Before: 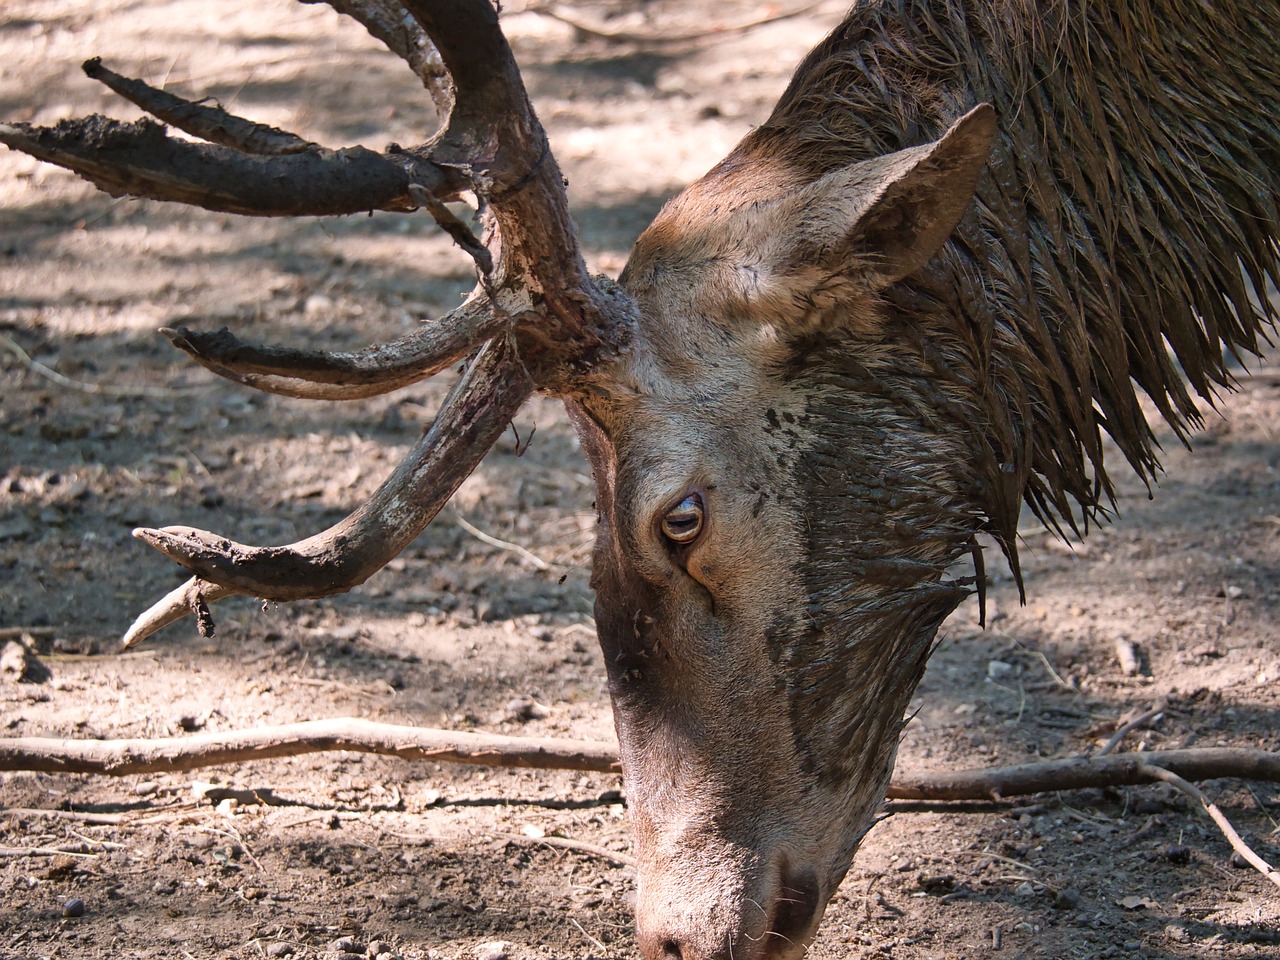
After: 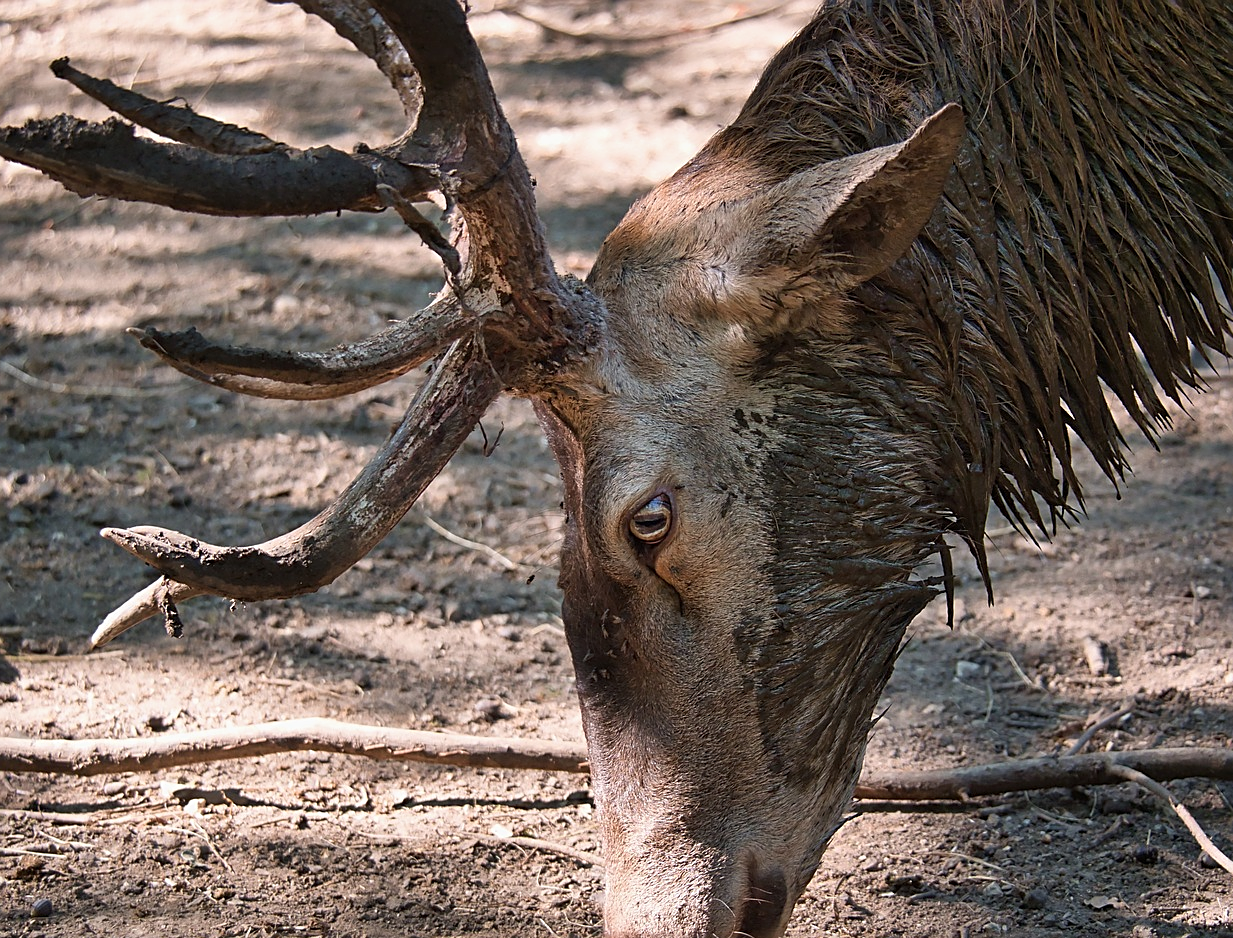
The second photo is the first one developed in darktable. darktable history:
sharpen: on, module defaults
crop and rotate: left 2.536%, right 1.107%, bottom 2.246%
exposure: exposure -0.064 EV, compensate highlight preservation false
